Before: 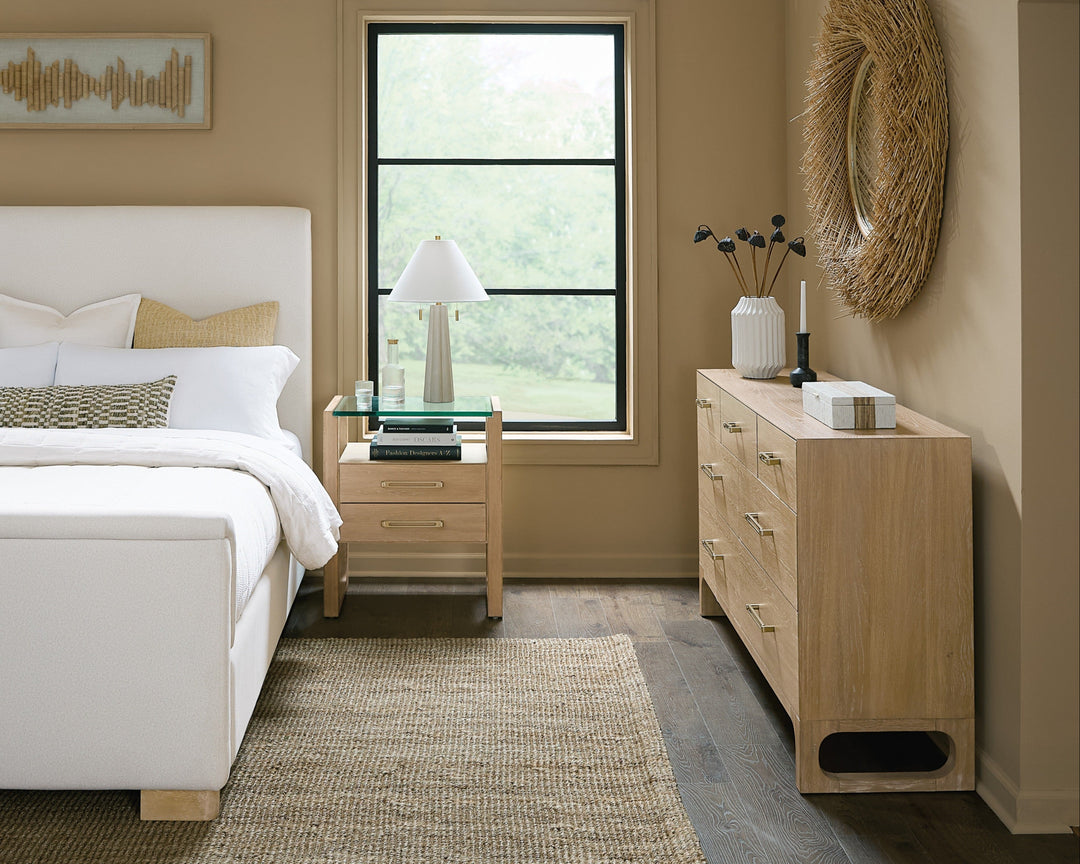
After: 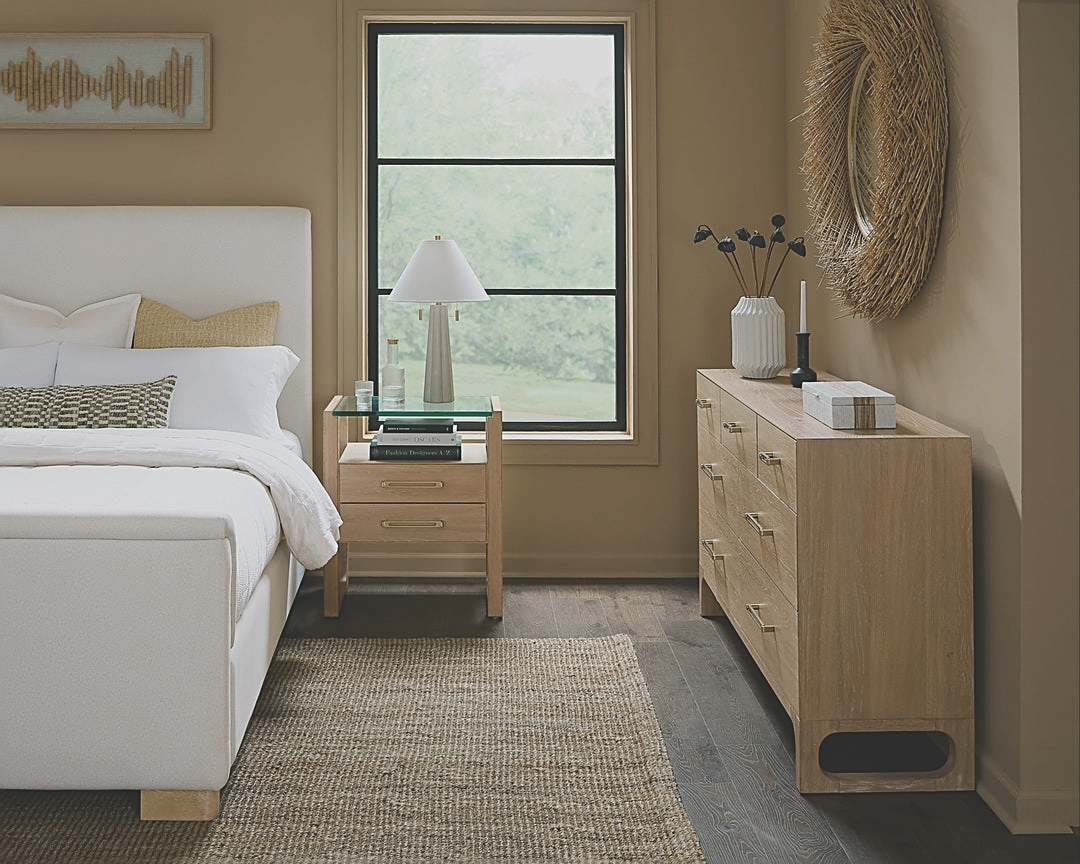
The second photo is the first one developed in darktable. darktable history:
exposure: black level correction -0.036, exposure -0.497 EV, compensate highlight preservation false
sharpen: on, module defaults
